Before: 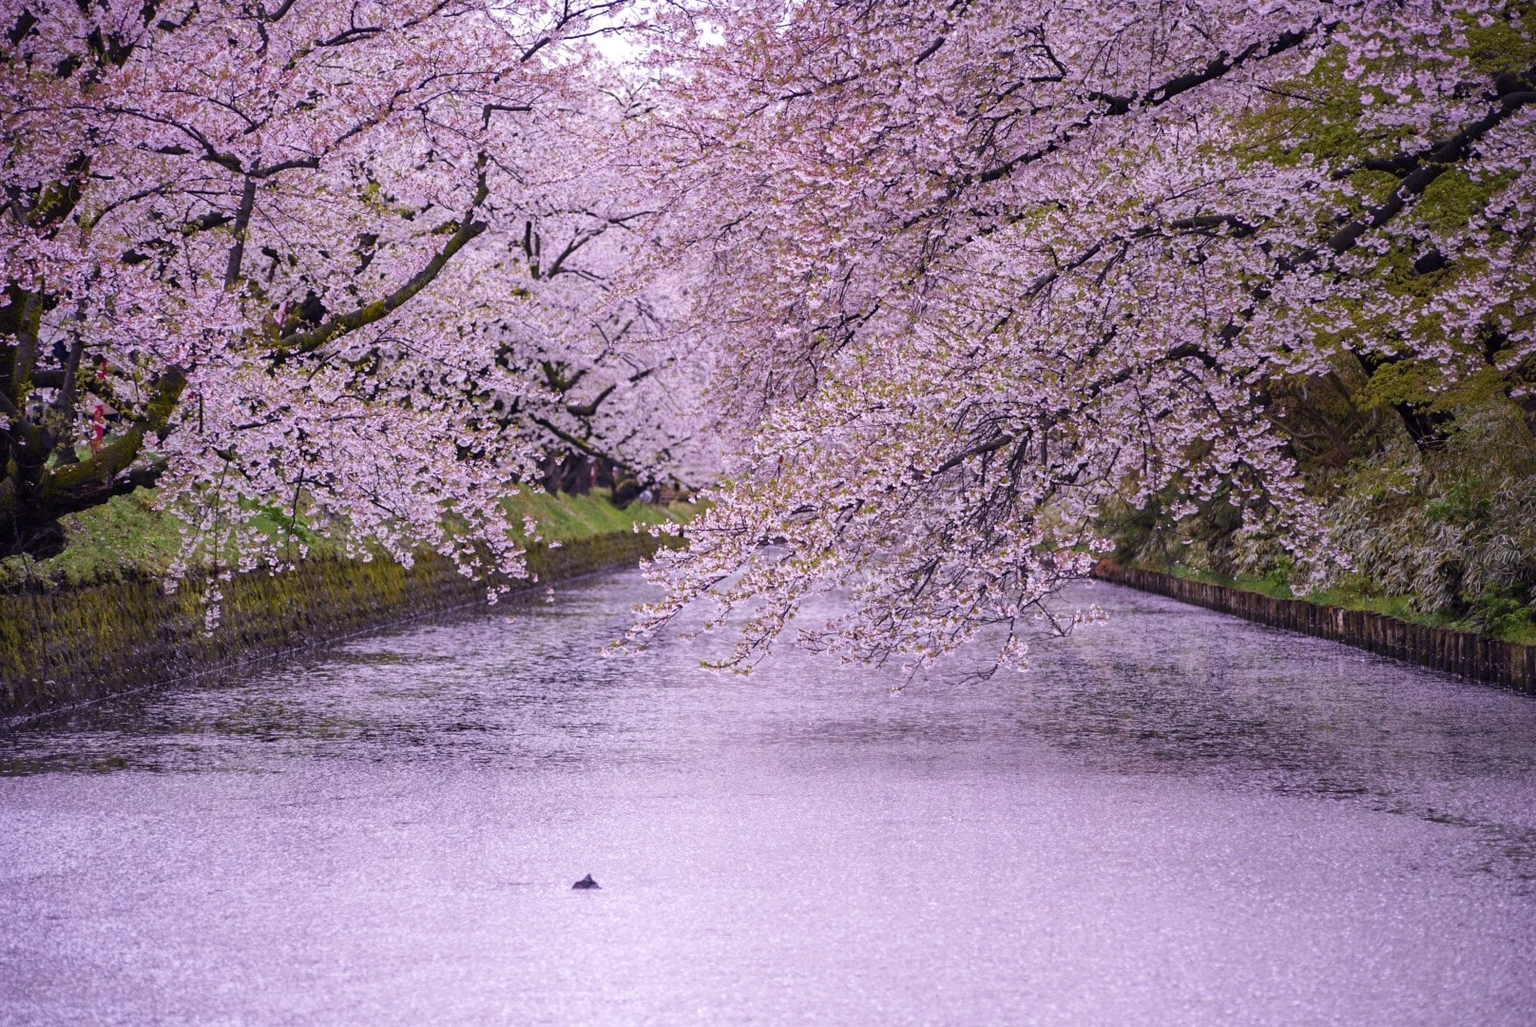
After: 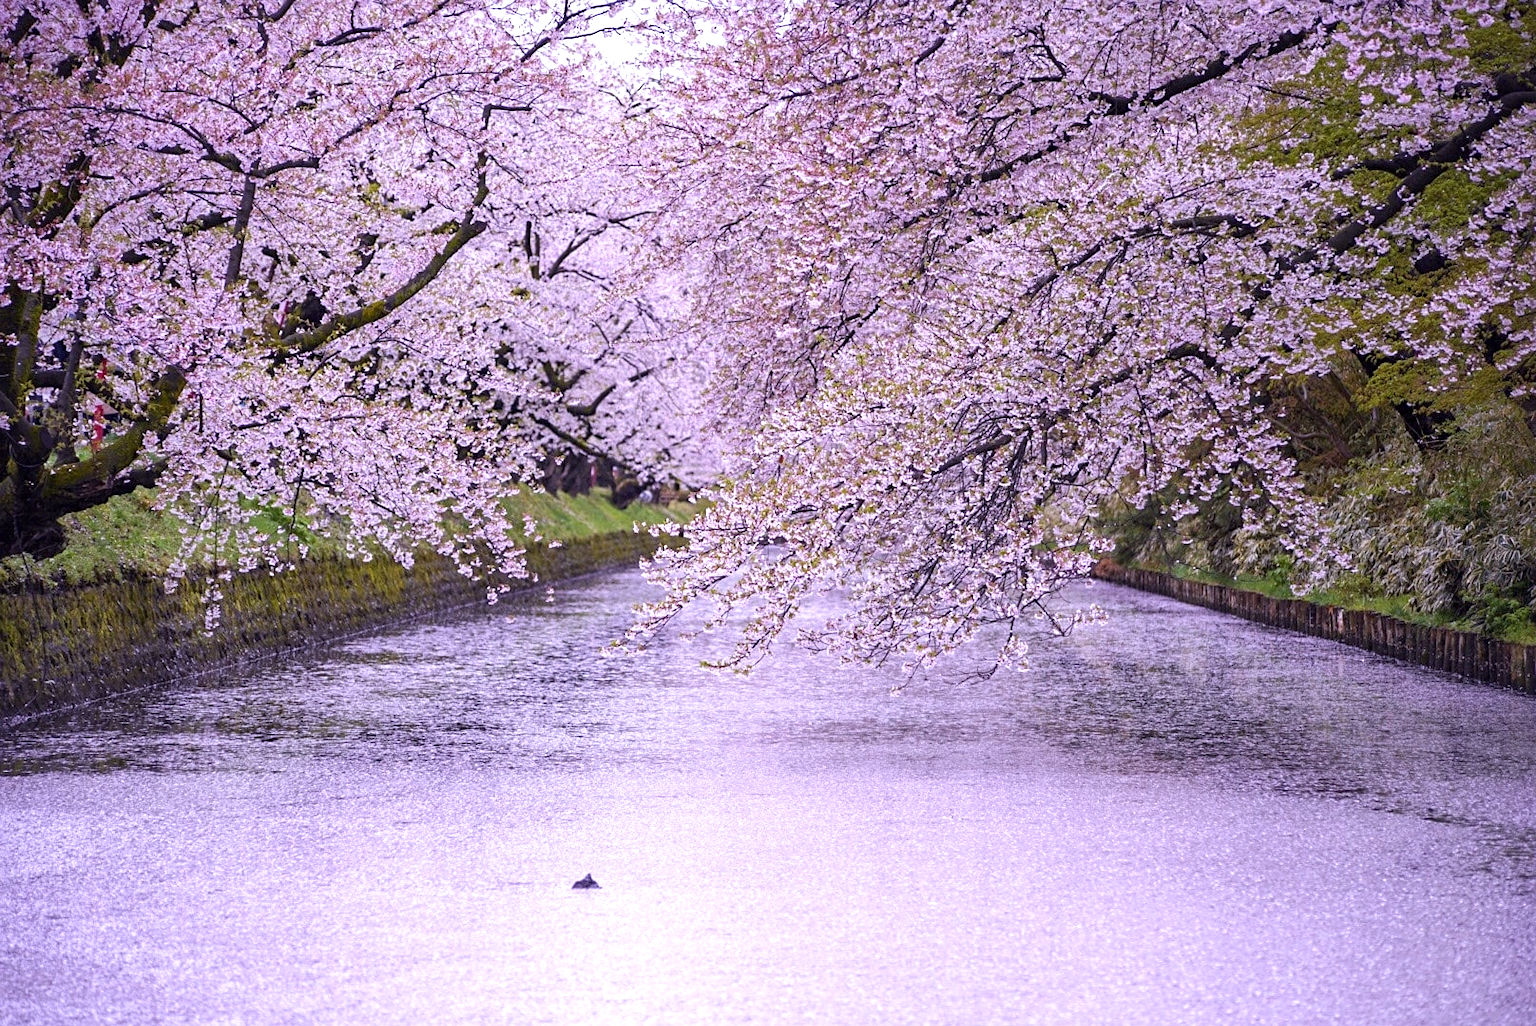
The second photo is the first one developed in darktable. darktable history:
white balance: red 0.974, blue 1.044
sharpen: amount 0.2
exposure: black level correction 0.001, exposure 0.5 EV, compensate exposure bias true, compensate highlight preservation false
